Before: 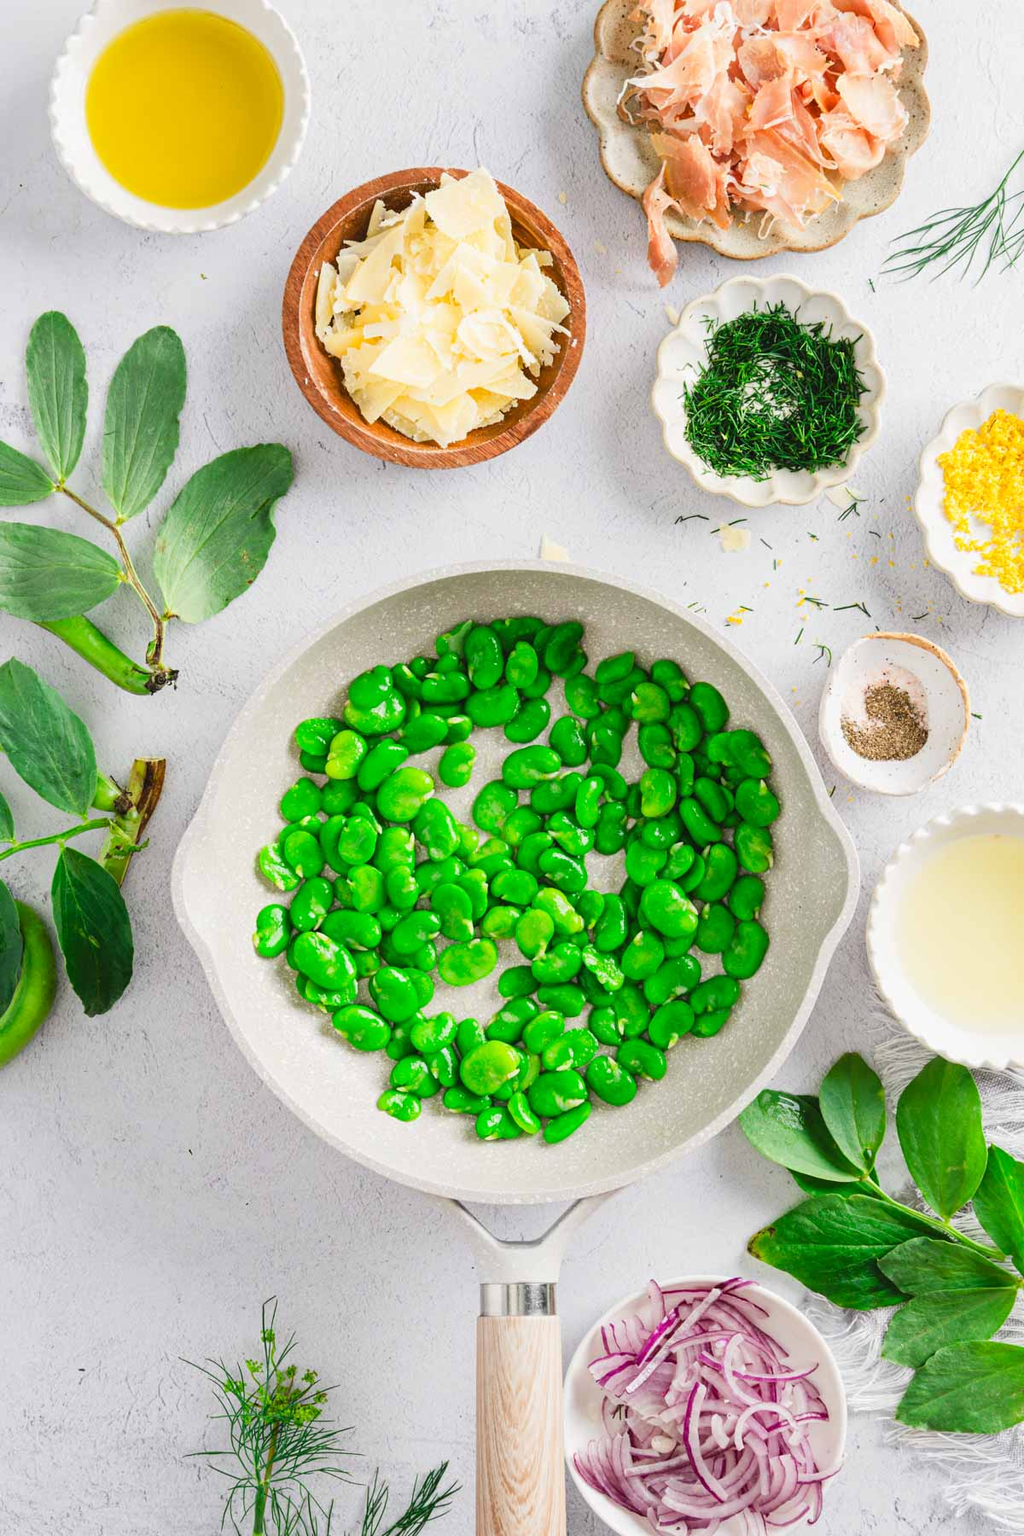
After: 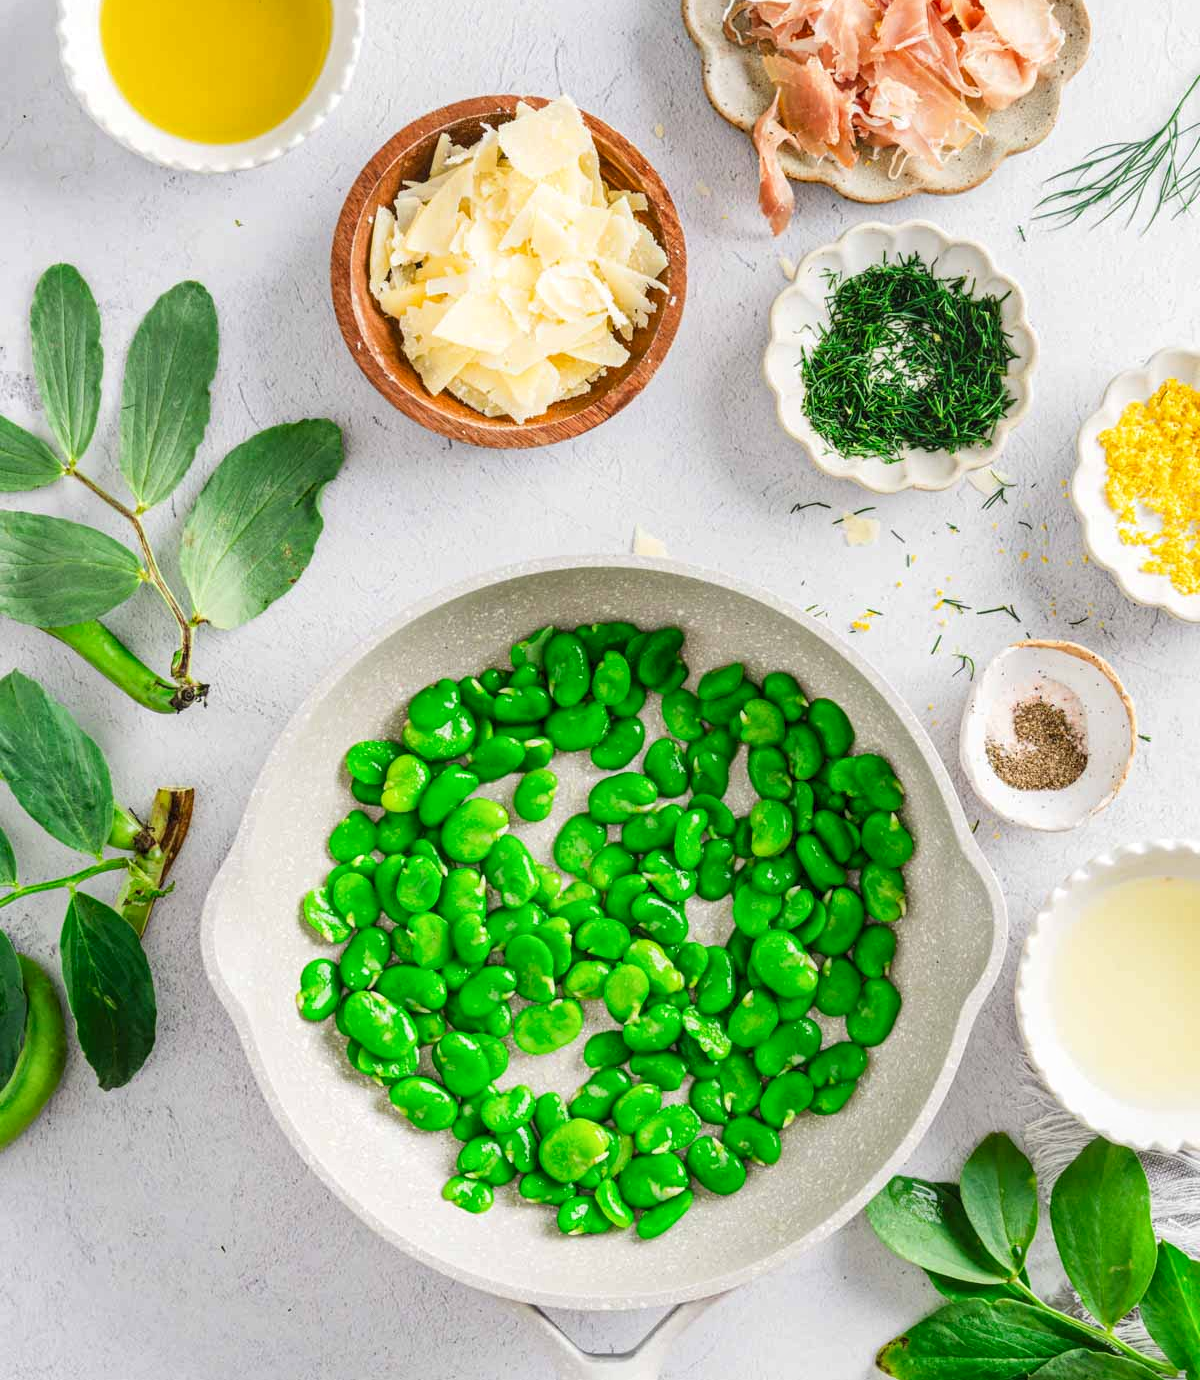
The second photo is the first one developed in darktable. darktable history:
local contrast: on, module defaults
crop: top 5.667%, bottom 17.637%
